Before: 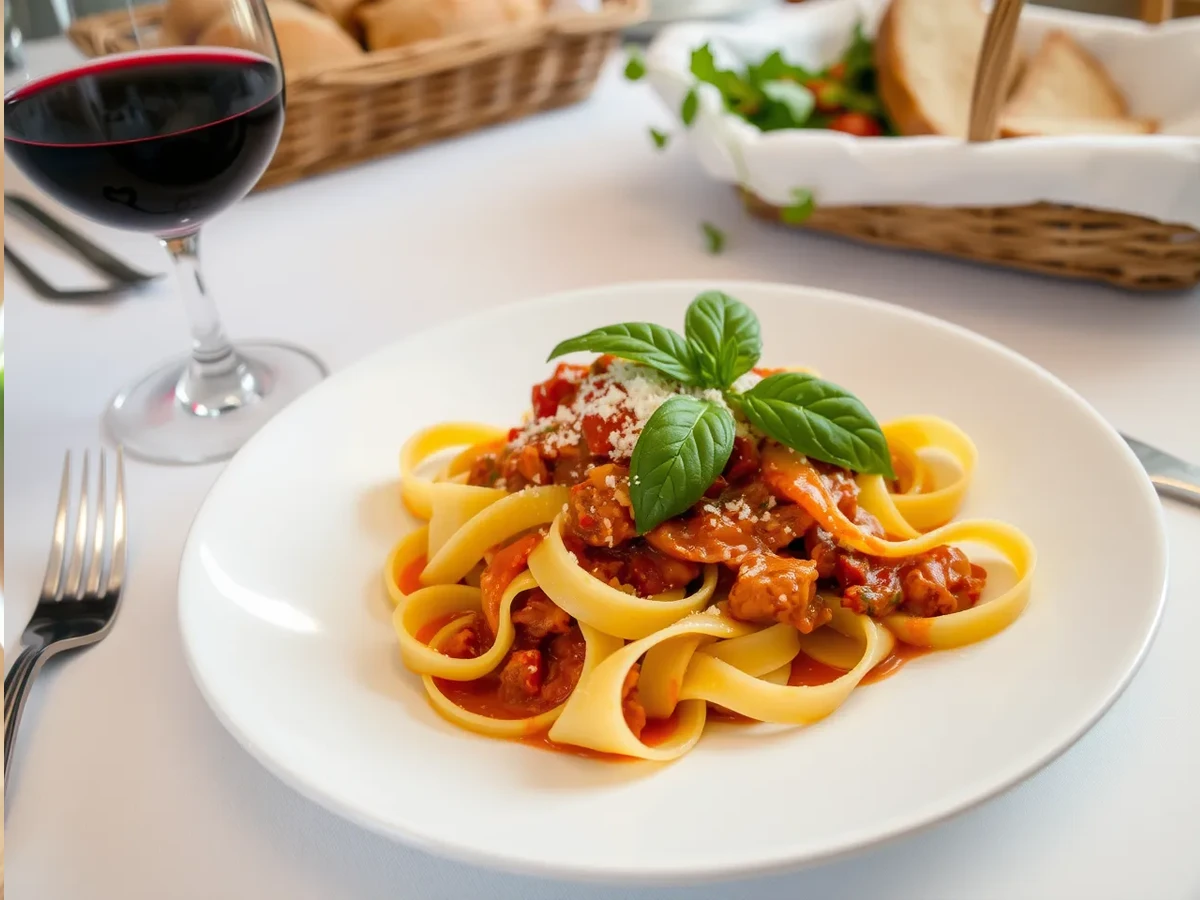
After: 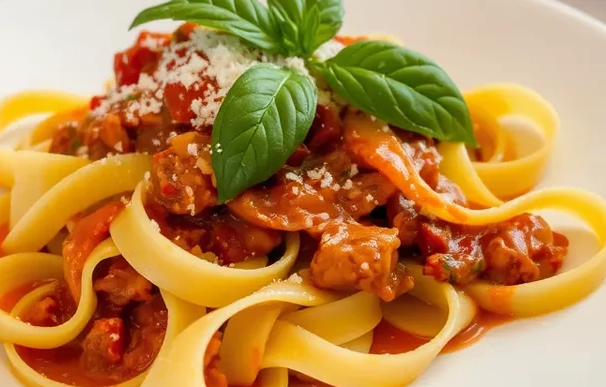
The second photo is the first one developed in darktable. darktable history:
crop: left 34.86%, top 36.911%, right 14.598%, bottom 19.997%
